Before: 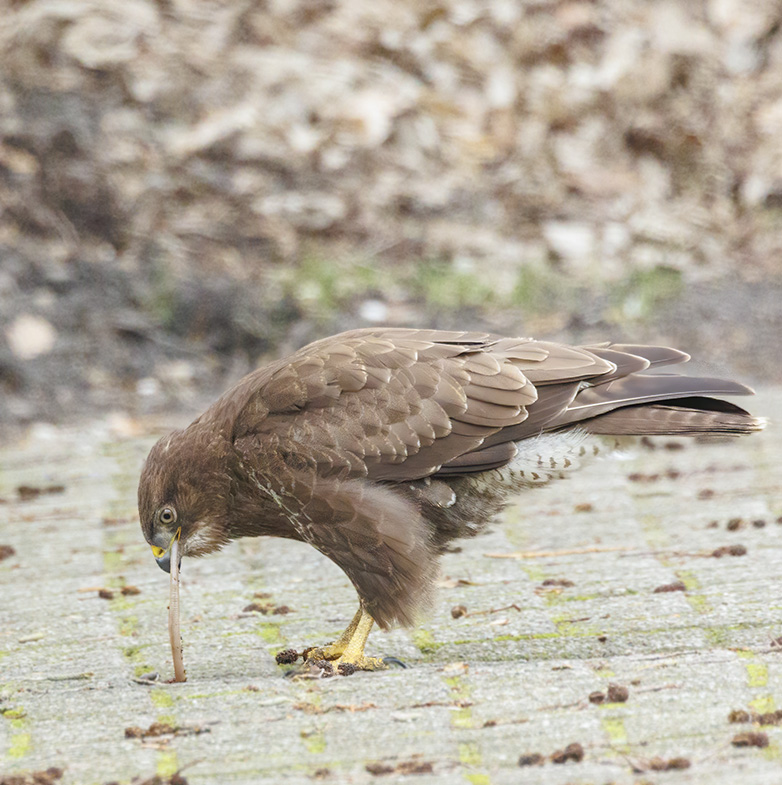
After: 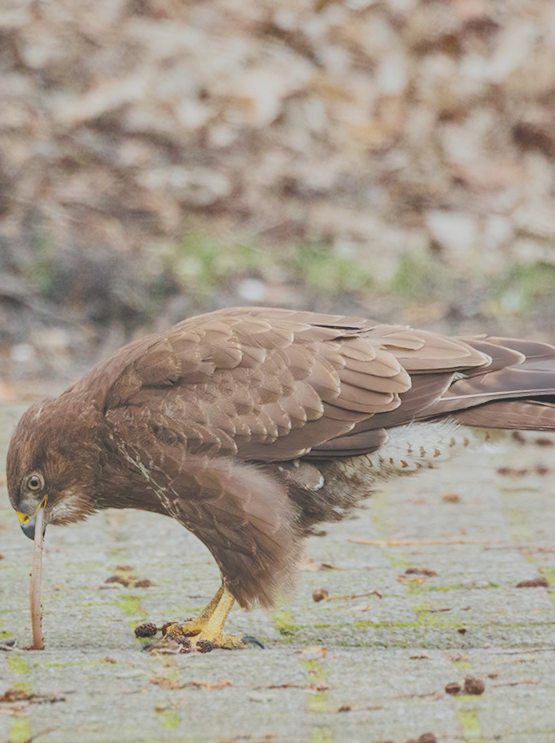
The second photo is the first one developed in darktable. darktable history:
filmic rgb: black relative exposure -7.65 EV, white relative exposure 4.56 EV, hardness 3.61, color science v6 (2022)
shadows and highlights: white point adjustment 0.05, highlights color adjustment 55.9%, soften with gaussian
exposure: black level correction -0.041, exposure 0.064 EV, compensate highlight preservation false
crop and rotate: angle -3.27°, left 14.277%, top 0.028%, right 10.766%, bottom 0.028%
